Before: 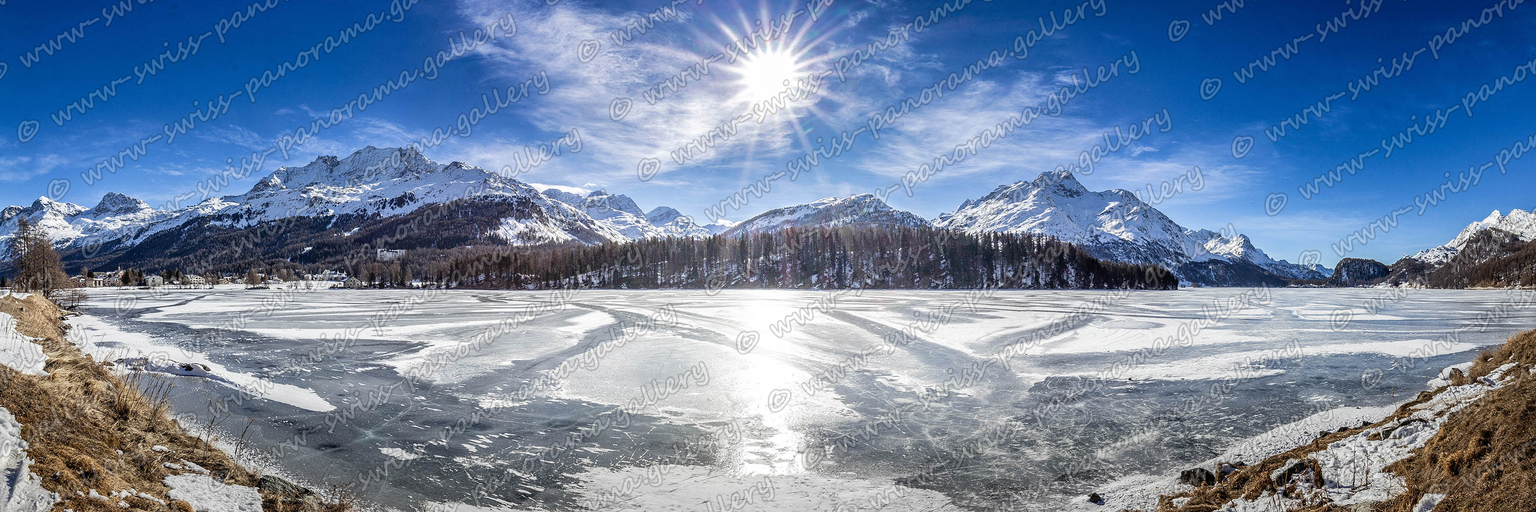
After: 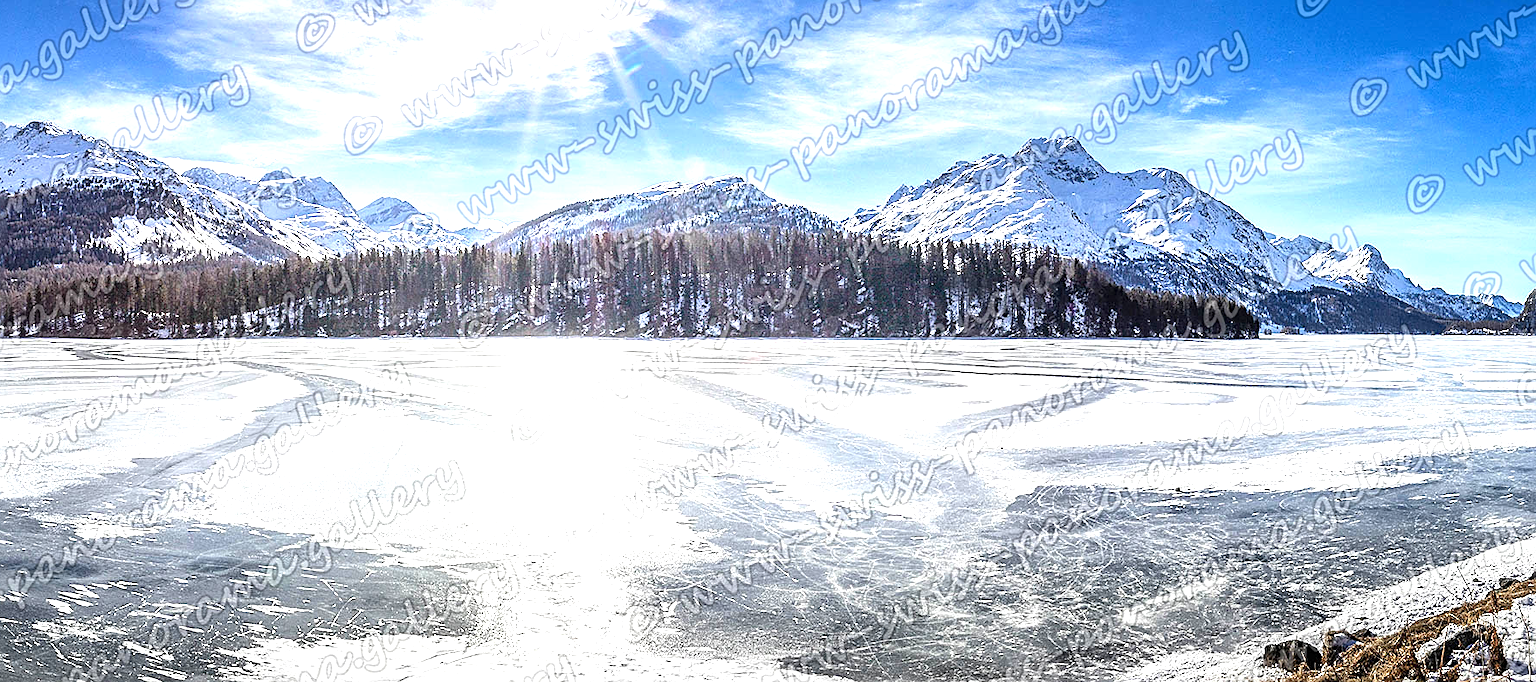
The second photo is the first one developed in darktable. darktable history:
crop and rotate: left 28.28%, top 17.562%, right 12.658%, bottom 3.62%
sharpen: on, module defaults
exposure: black level correction 0, exposure 1 EV, compensate highlight preservation false
